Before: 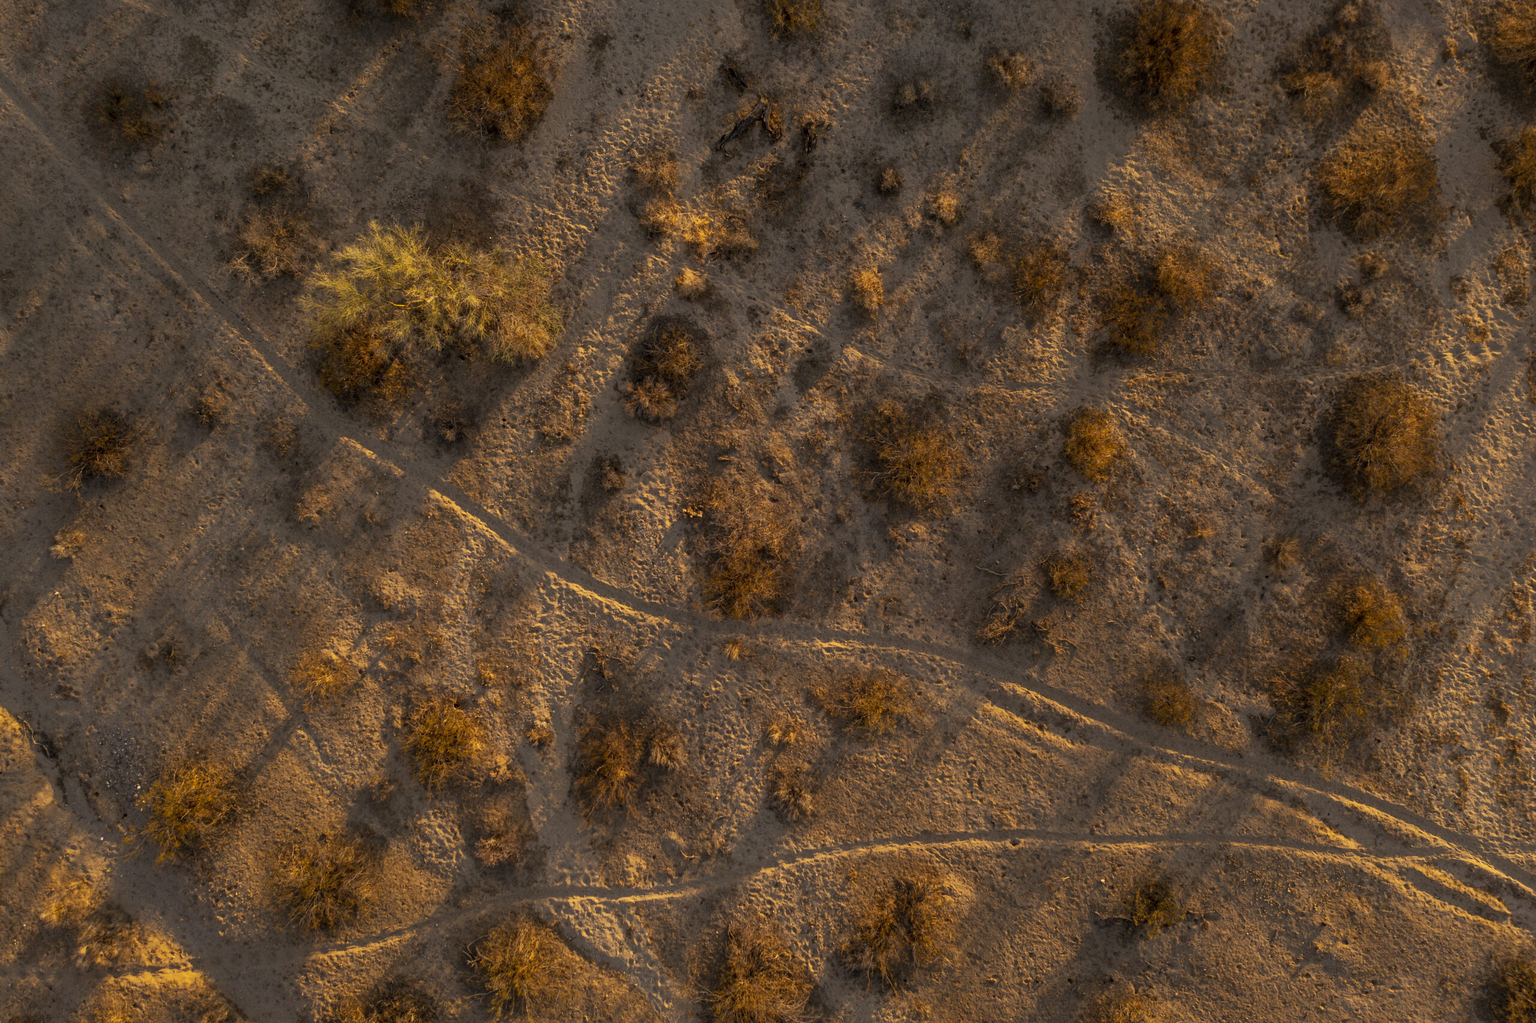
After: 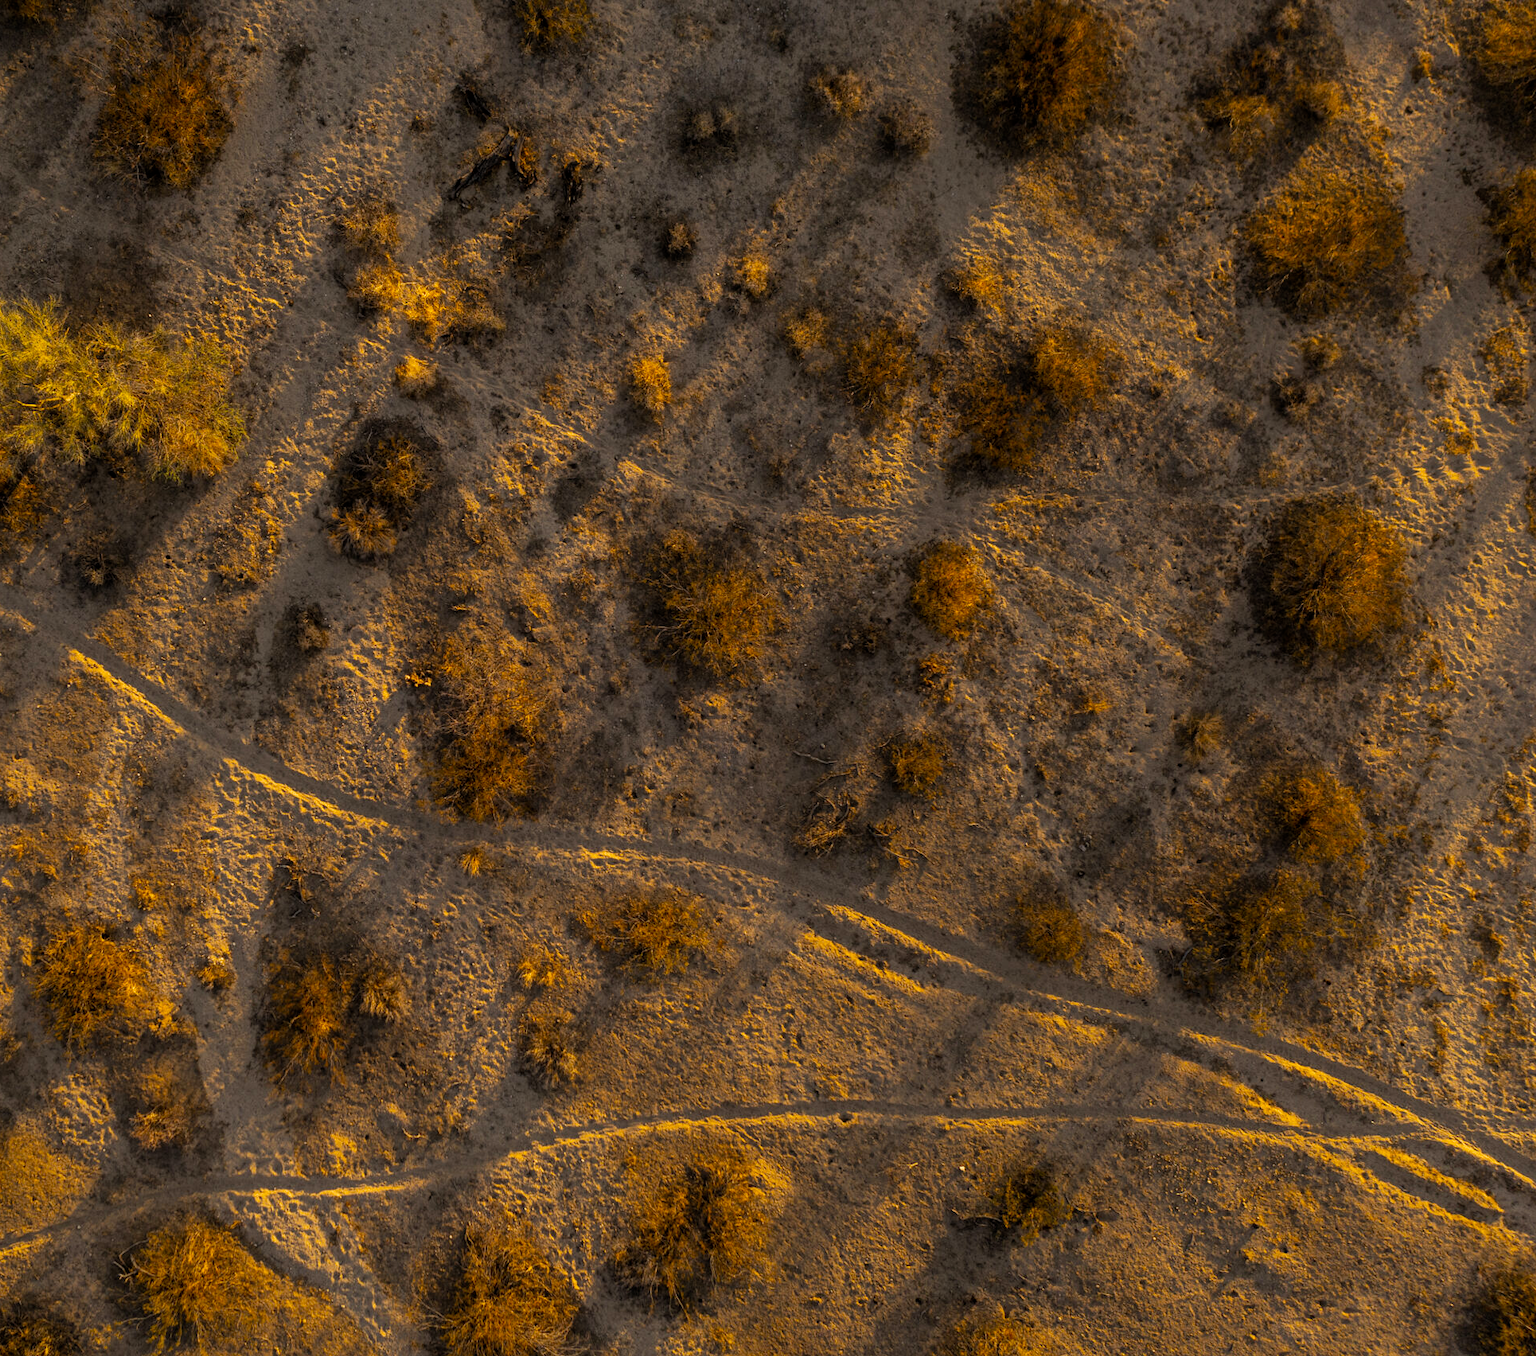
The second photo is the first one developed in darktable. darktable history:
exposure: exposure 0.2 EV, compensate highlight preservation false
crop and rotate: left 24.6%
filmic rgb: black relative exposure -12 EV, white relative exposure 2.8 EV, threshold 3 EV, target black luminance 0%, hardness 8.06, latitude 70.41%, contrast 1.14, highlights saturation mix 10%, shadows ↔ highlights balance -0.388%, color science v4 (2020), iterations of high-quality reconstruction 10, contrast in shadows soft, contrast in highlights soft, enable highlight reconstruction true
